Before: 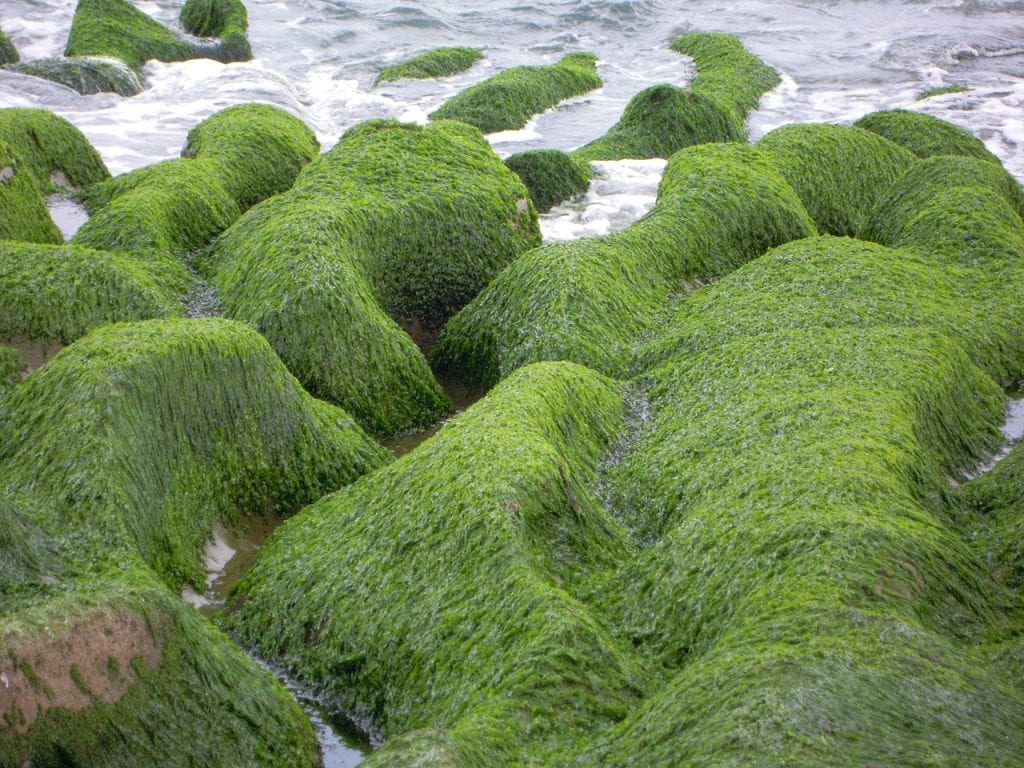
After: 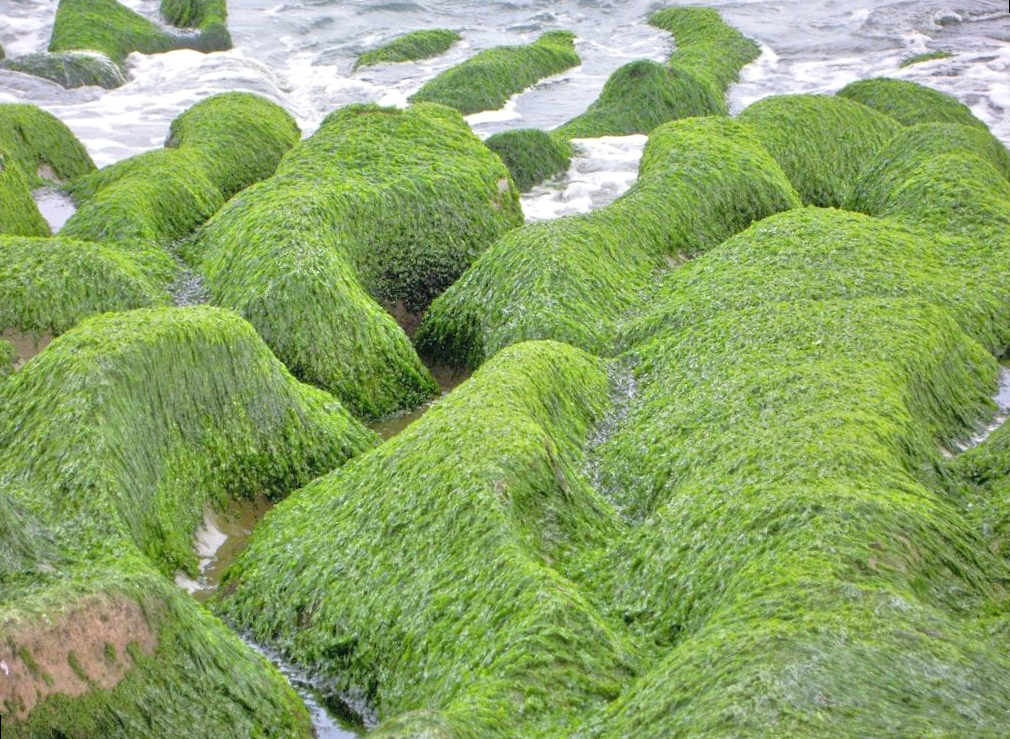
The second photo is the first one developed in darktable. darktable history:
rotate and perspective: rotation -1.32°, lens shift (horizontal) -0.031, crop left 0.015, crop right 0.985, crop top 0.047, crop bottom 0.982
tone equalizer: -7 EV 0.15 EV, -6 EV 0.6 EV, -5 EV 1.15 EV, -4 EV 1.33 EV, -3 EV 1.15 EV, -2 EV 0.6 EV, -1 EV 0.15 EV, mask exposure compensation -0.5 EV
